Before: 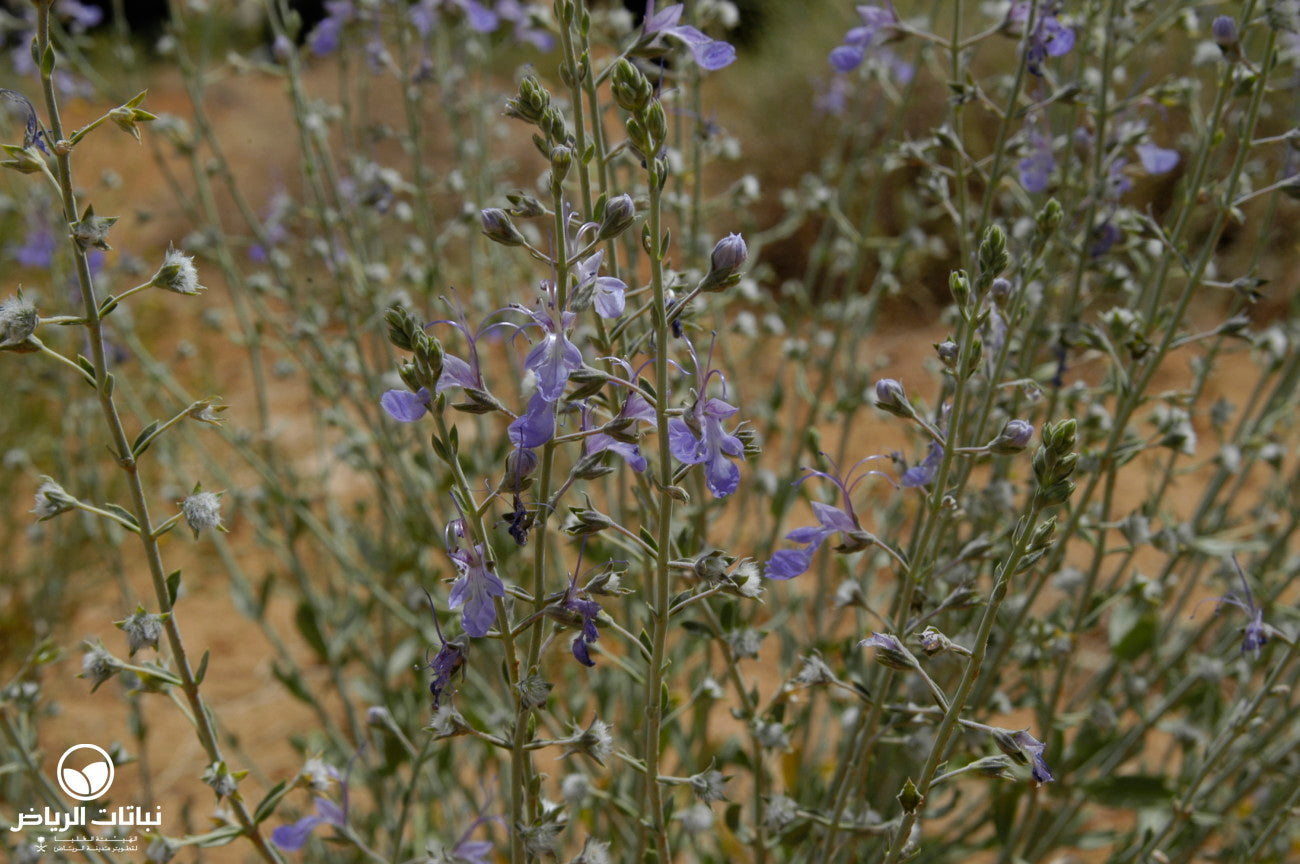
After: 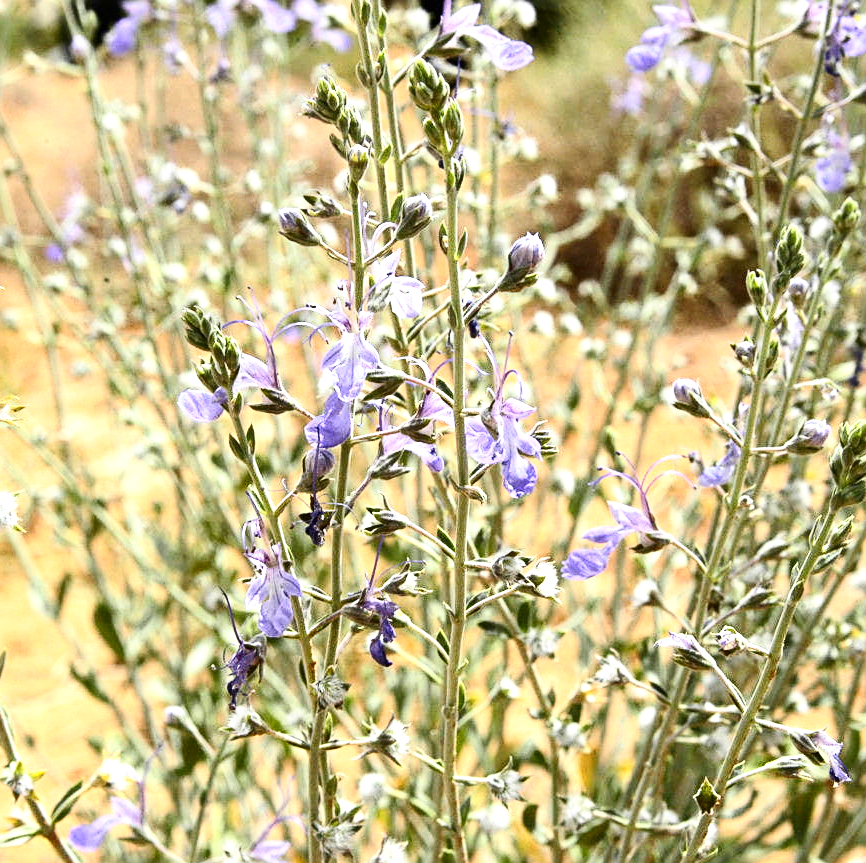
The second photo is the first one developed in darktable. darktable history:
contrast brightness saturation: contrast 0.28
sharpen: on, module defaults
crop and rotate: left 15.633%, right 17.692%
exposure: exposure 1.992 EV, compensate exposure bias true, compensate highlight preservation false
shadows and highlights: shadows 37.7, highlights -28.14, highlights color adjustment 32.63%, soften with gaussian
